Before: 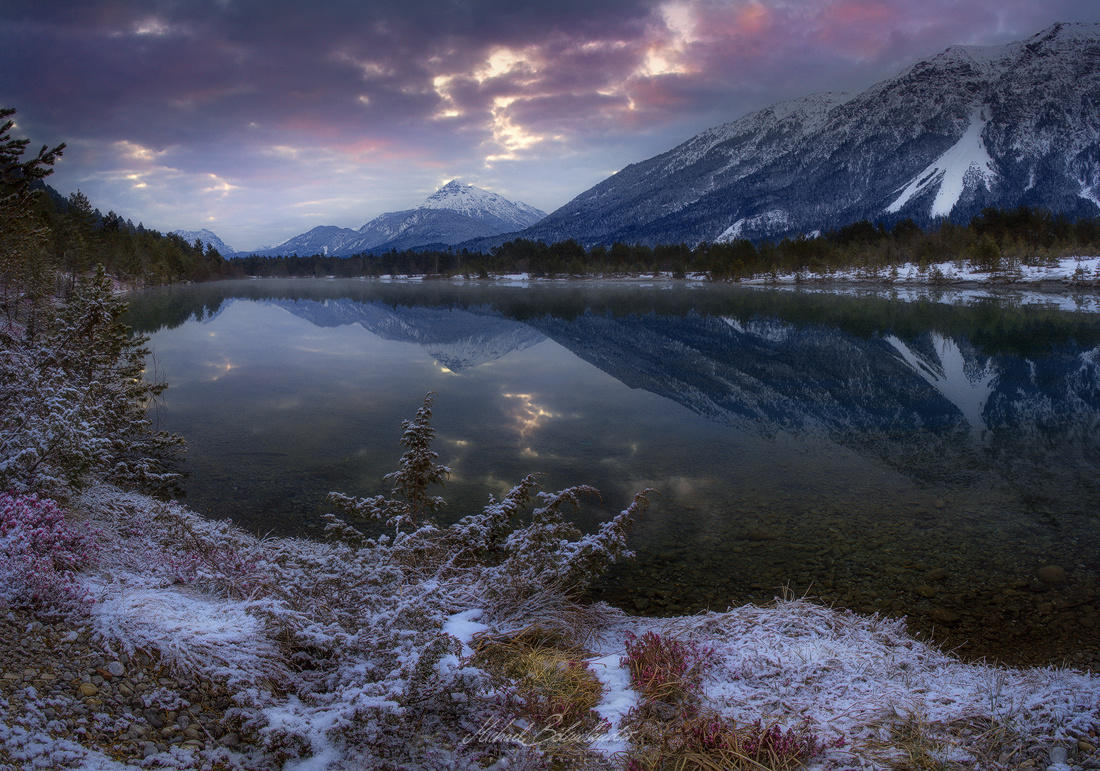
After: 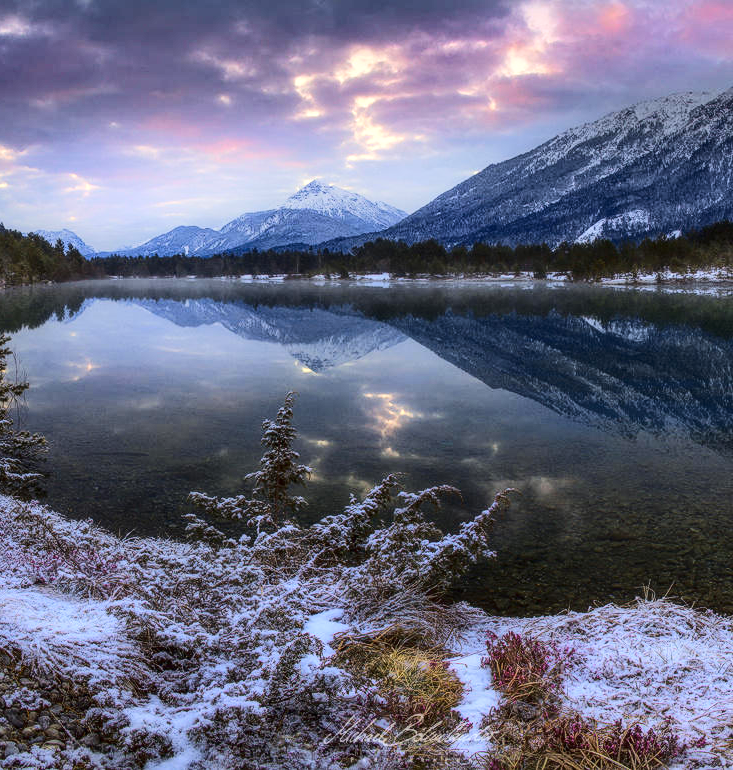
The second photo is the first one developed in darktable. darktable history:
local contrast: on, module defaults
crop and rotate: left 12.648%, right 20.685%
tone curve: curves: ch0 [(0, 0.026) (0.146, 0.158) (0.272, 0.34) (0.453, 0.627) (0.687, 0.829) (1, 1)], color space Lab, linked channels, preserve colors none
